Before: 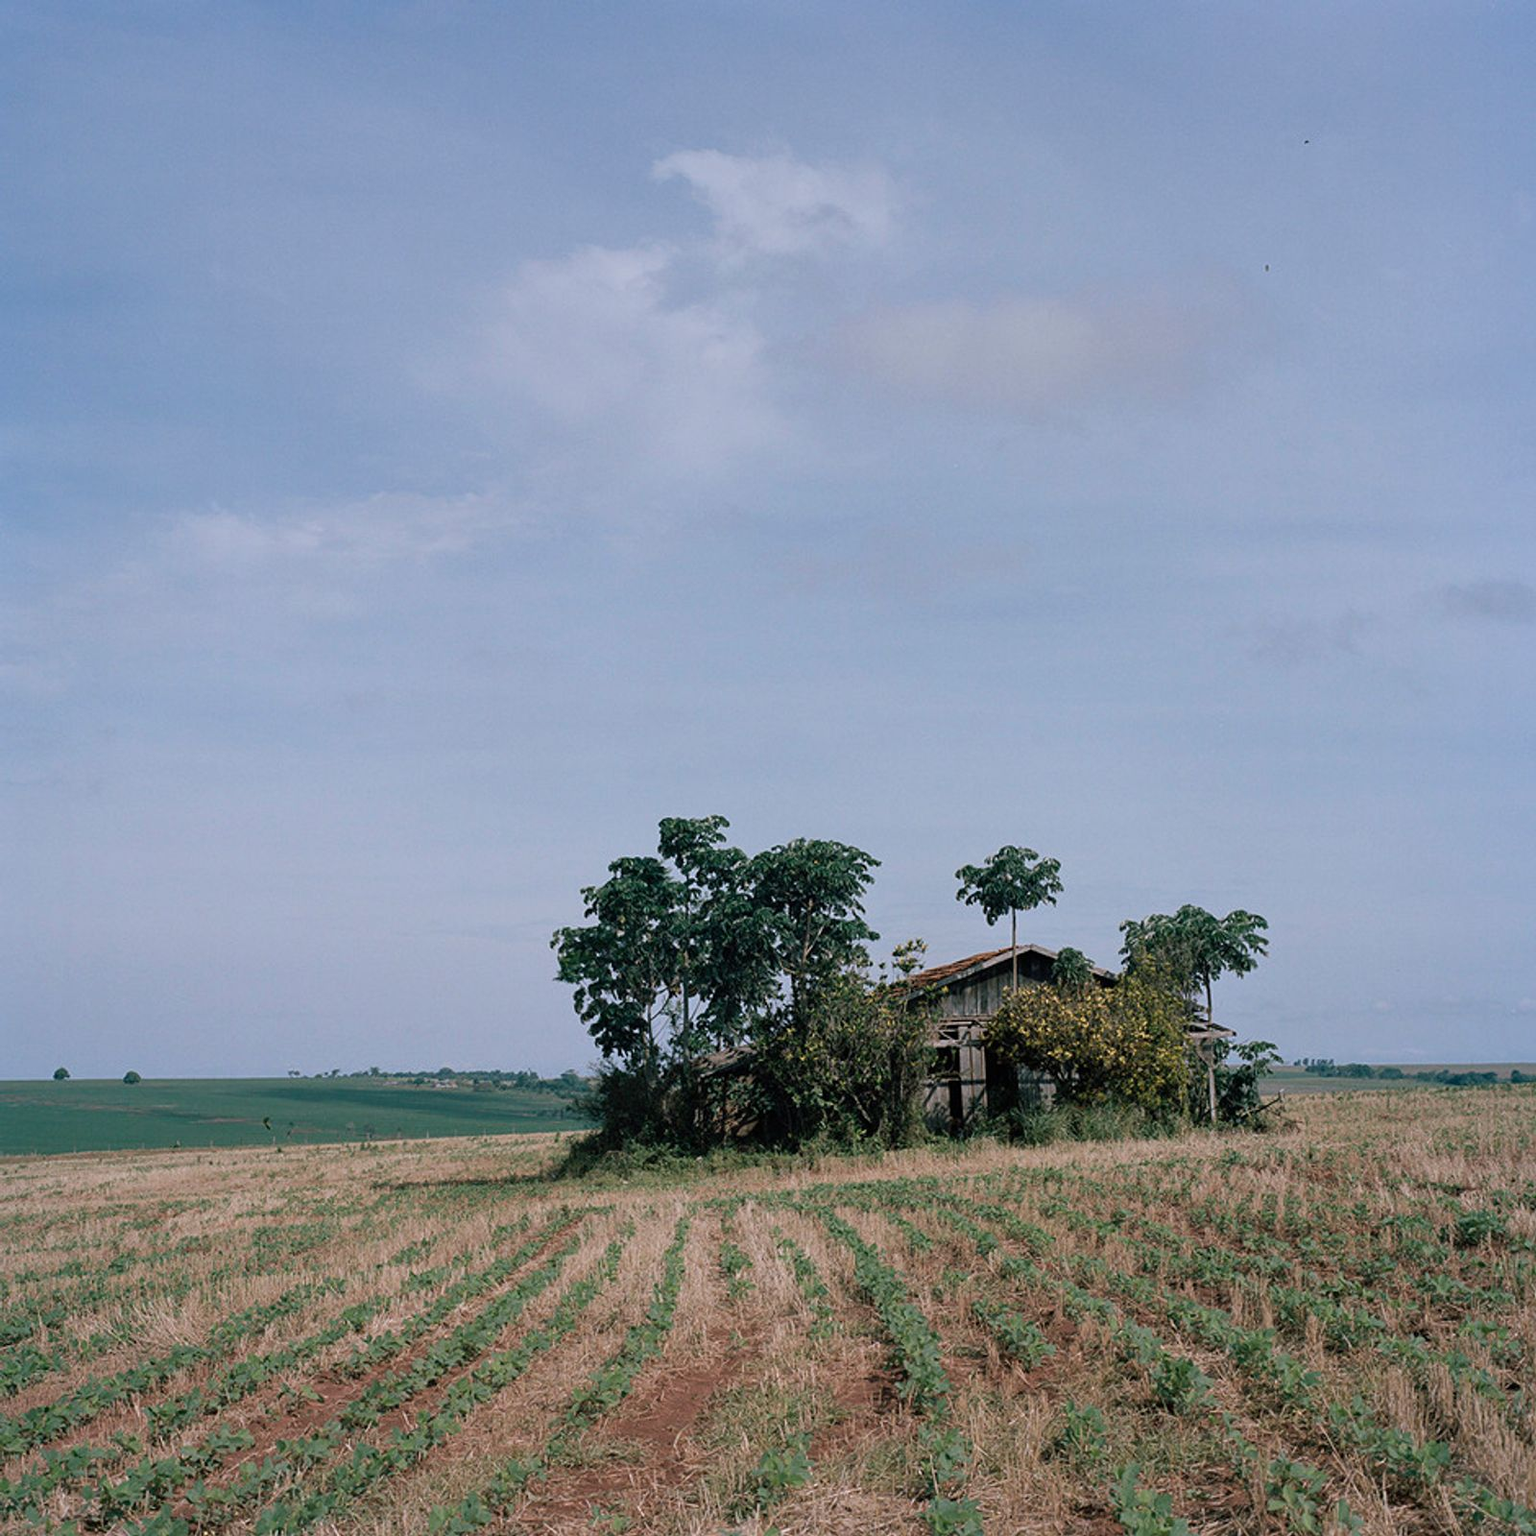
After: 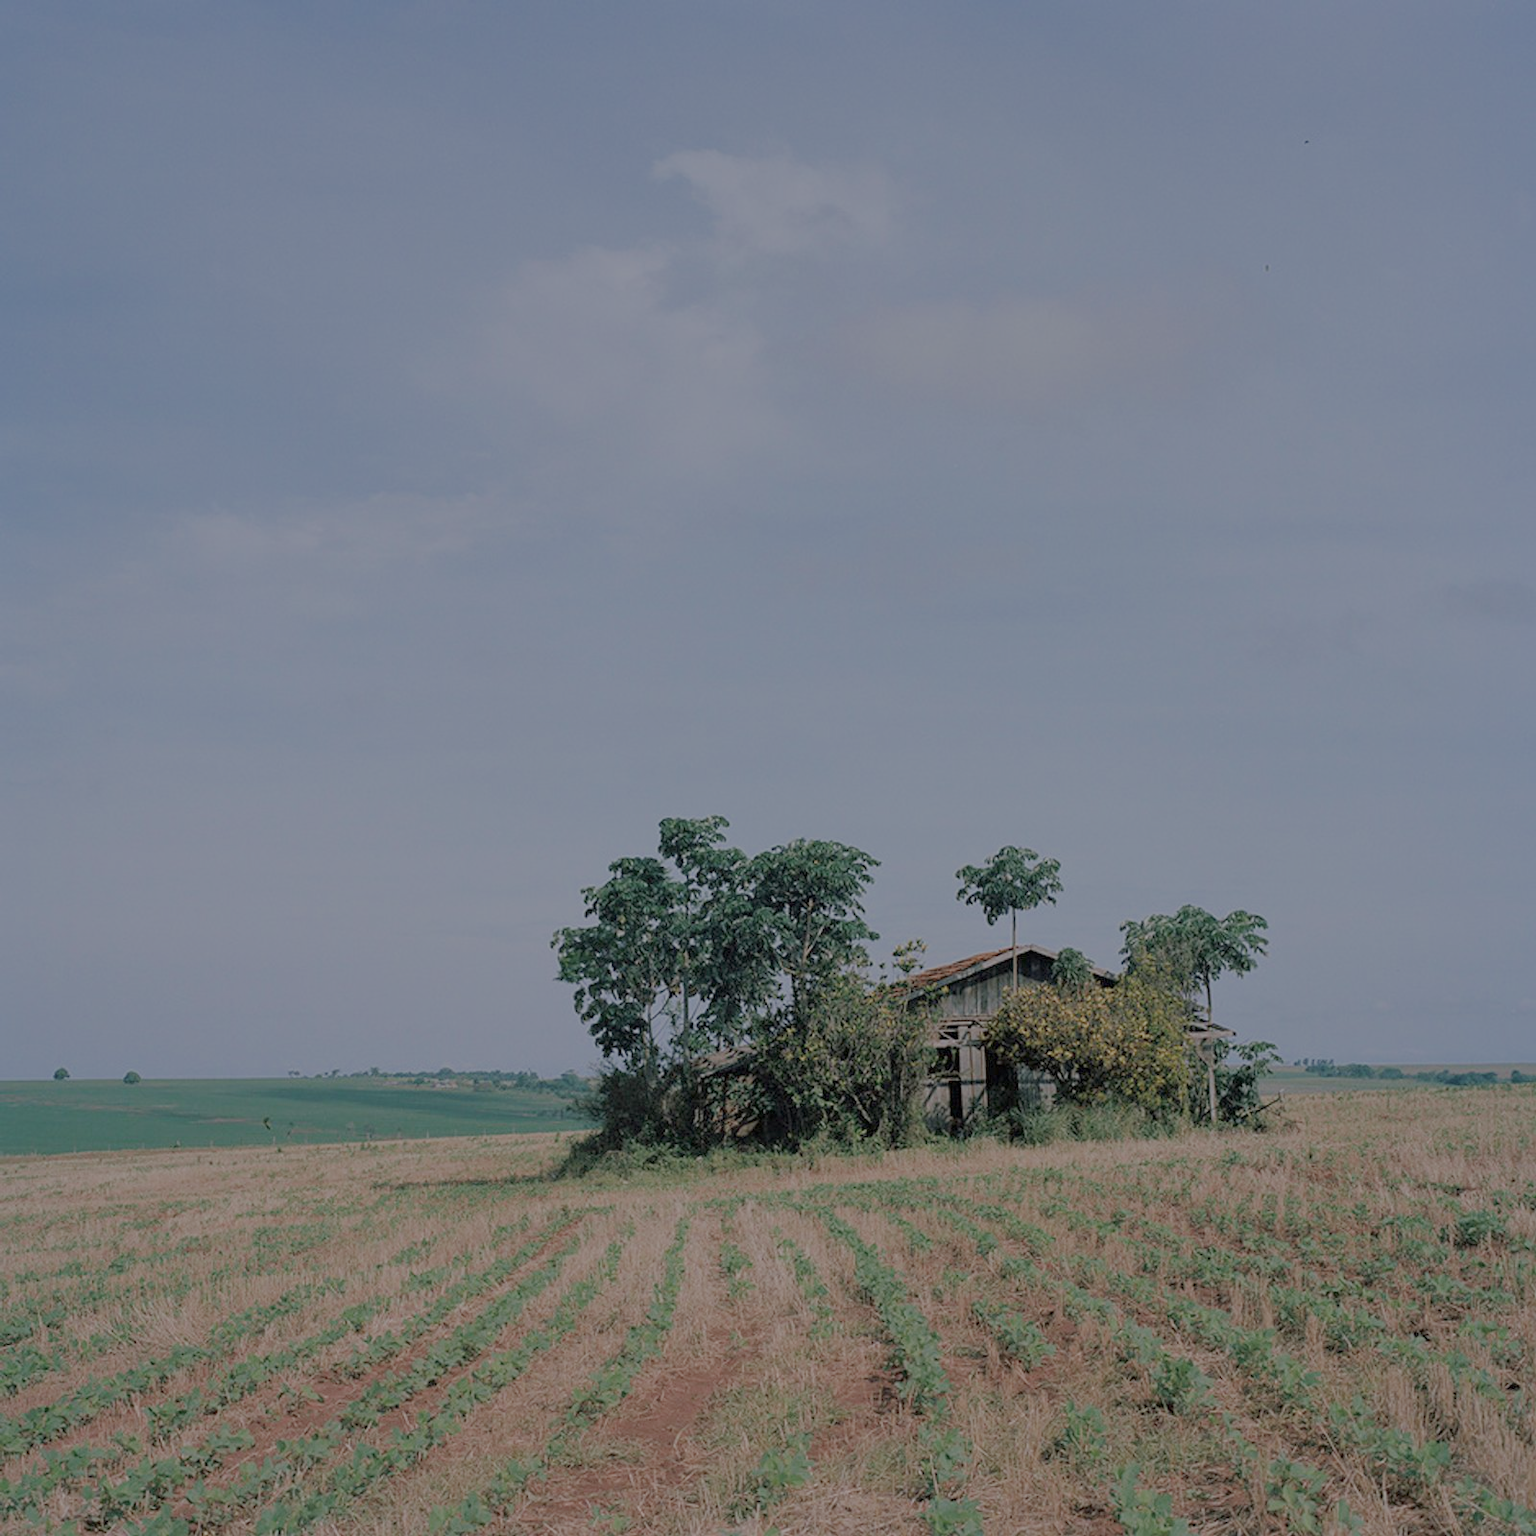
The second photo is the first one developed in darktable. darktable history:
filmic rgb: black relative exposure -13.92 EV, white relative exposure 8 EV, hardness 3.74, latitude 49.38%, contrast 0.509, iterations of high-quality reconstruction 0
